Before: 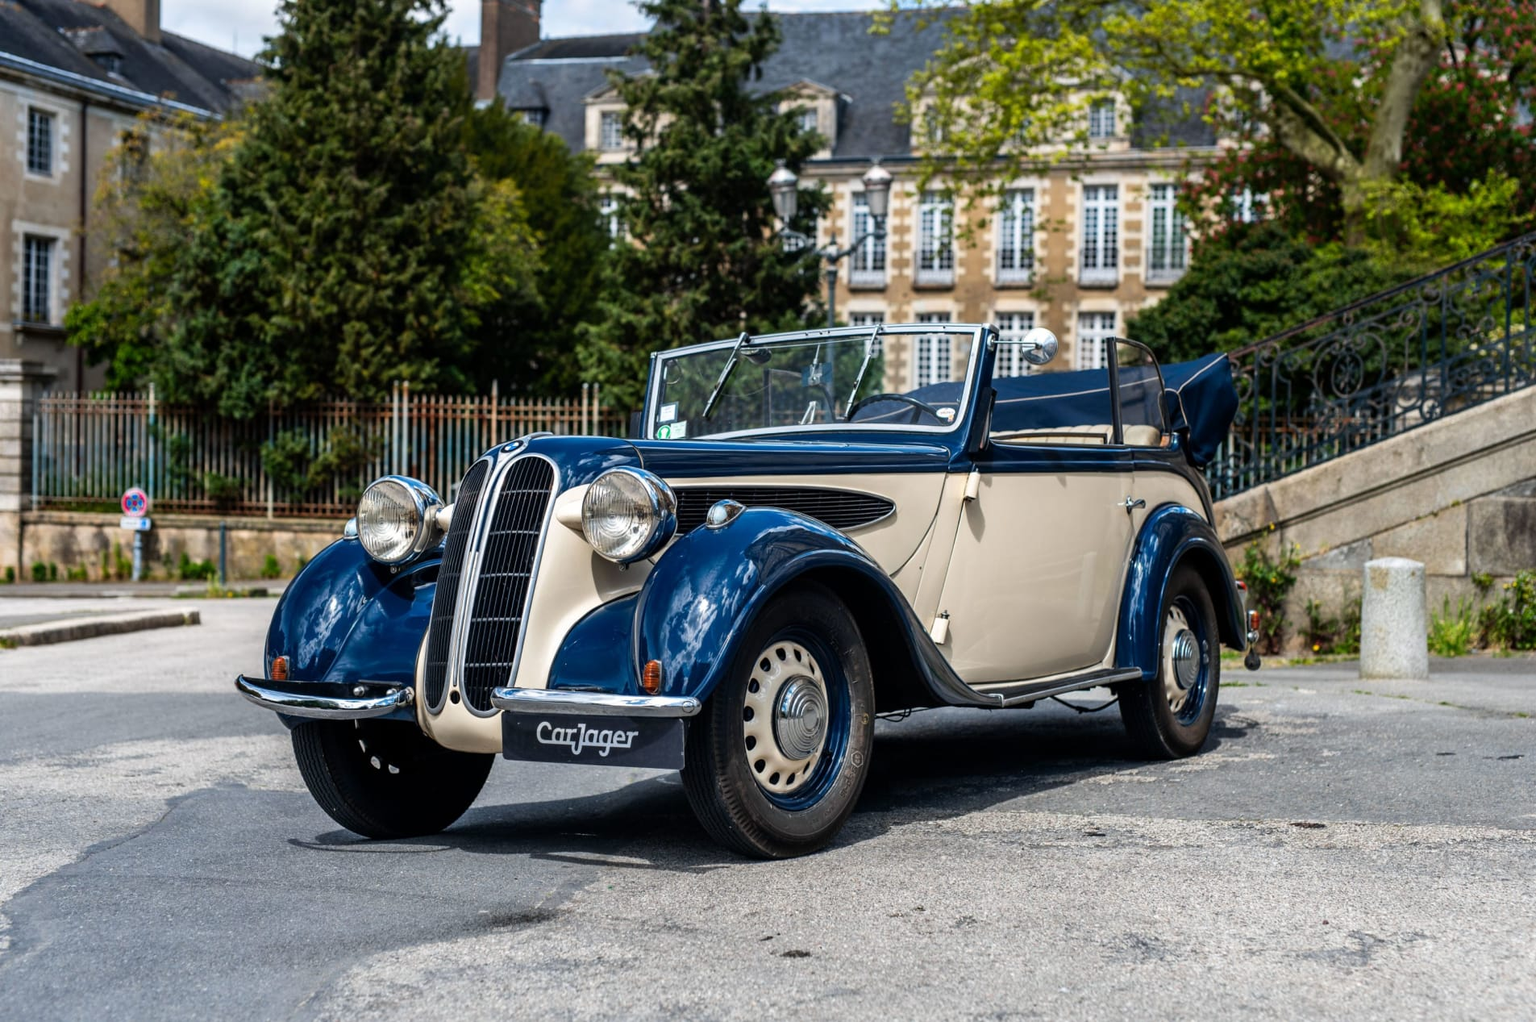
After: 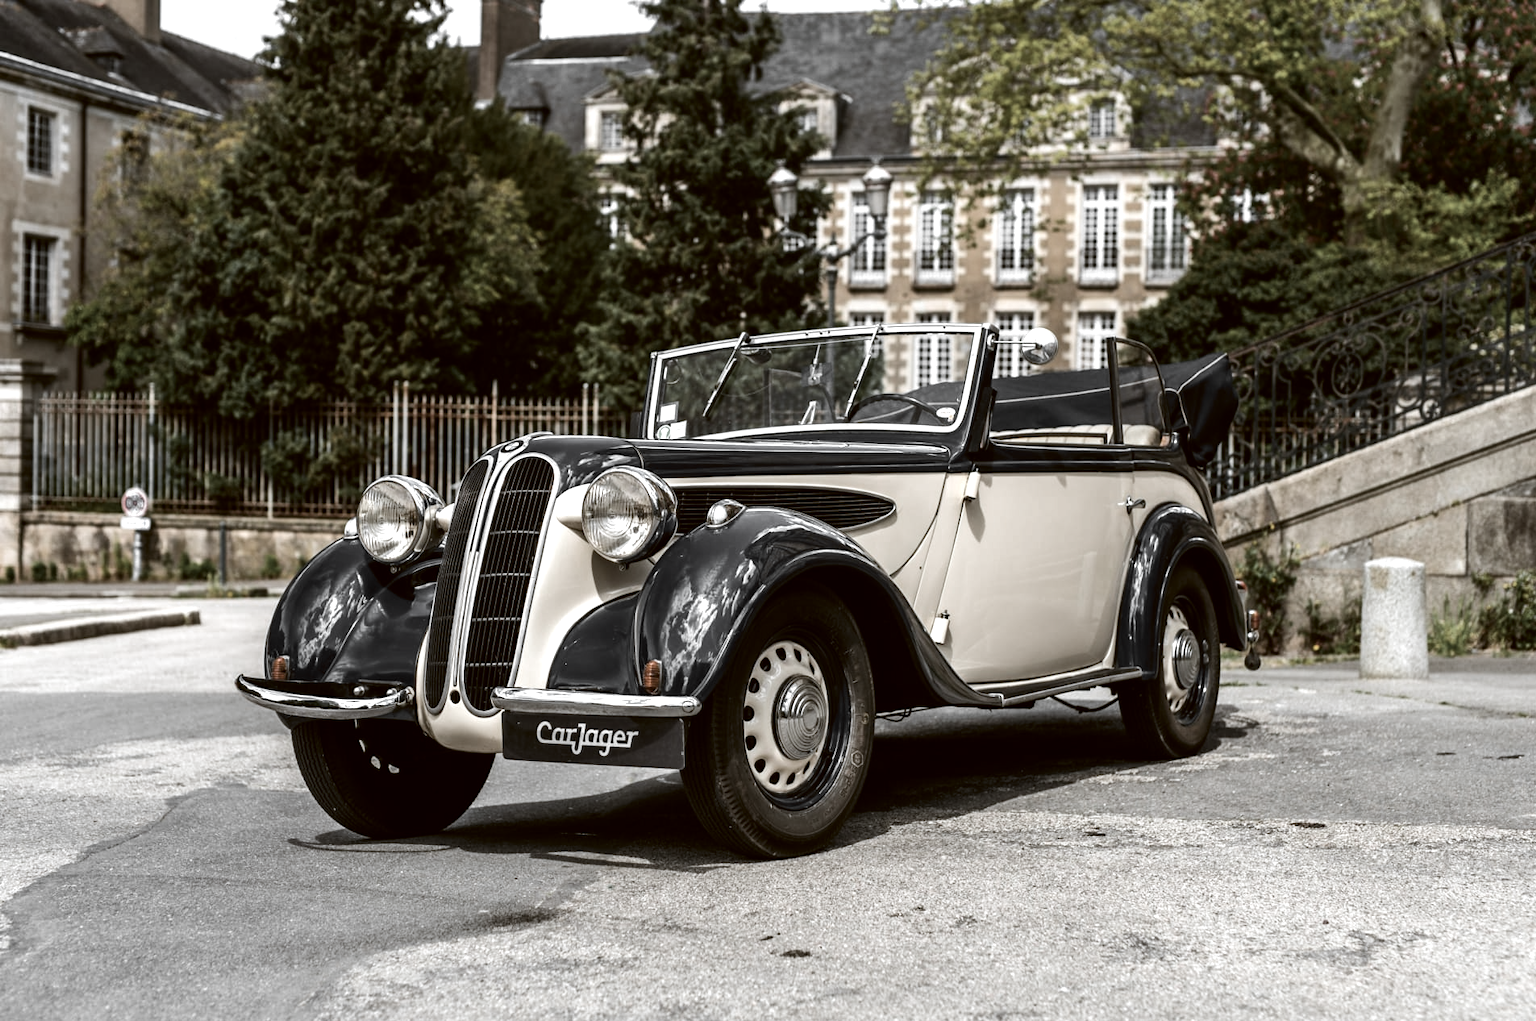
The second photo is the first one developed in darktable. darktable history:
tone equalizer: -8 EV -0.417 EV, -7 EV -0.389 EV, -6 EV -0.333 EV, -5 EV -0.222 EV, -3 EV 0.222 EV, -2 EV 0.333 EV, -1 EV 0.389 EV, +0 EV 0.417 EV, edges refinement/feathering 500, mask exposure compensation -1.57 EV, preserve details no
color zones: curves: ch0 [(0, 0.613) (0.01, 0.613) (0.245, 0.448) (0.498, 0.529) (0.642, 0.665) (0.879, 0.777) (0.99, 0.613)]; ch1 [(0, 0.035) (0.121, 0.189) (0.259, 0.197) (0.415, 0.061) (0.589, 0.022) (0.732, 0.022) (0.857, 0.026) (0.991, 0.053)]
color correction: highlights a* -0.482, highlights b* 0.161, shadows a* 4.66, shadows b* 20.72
